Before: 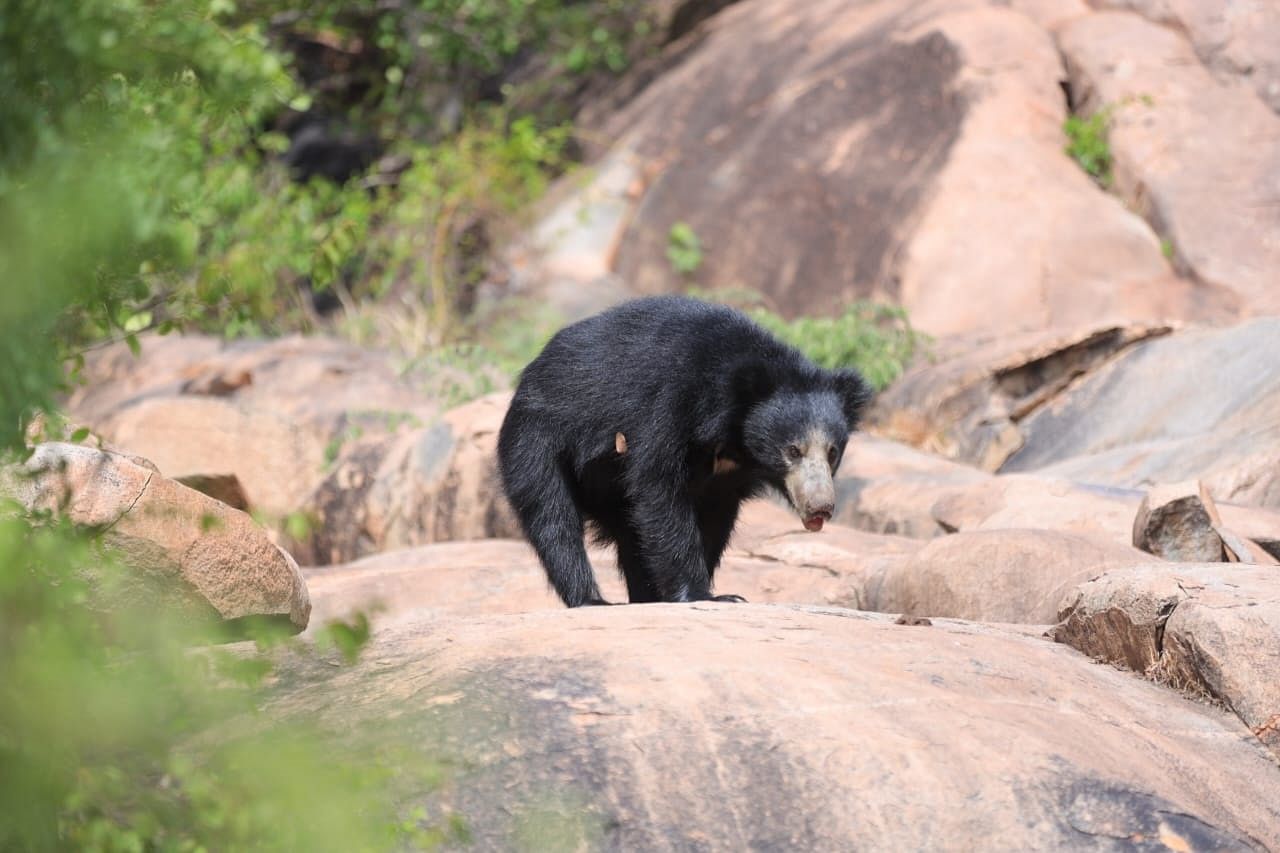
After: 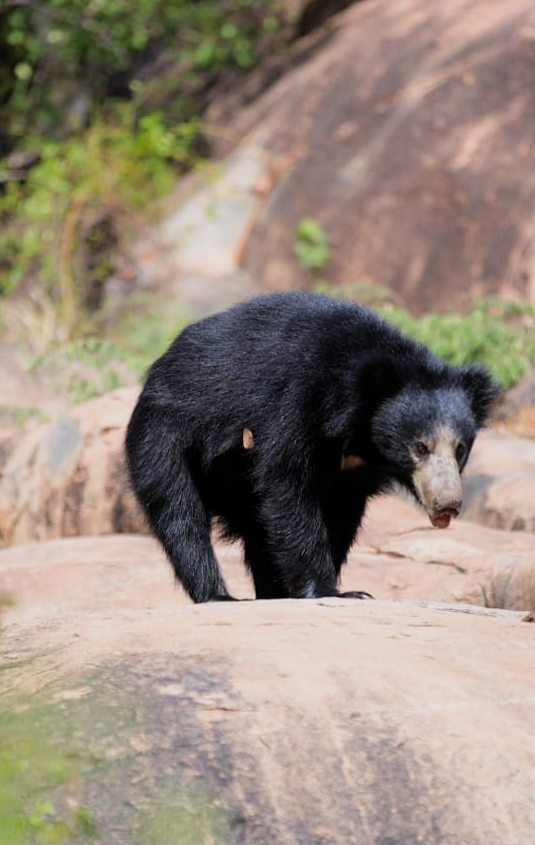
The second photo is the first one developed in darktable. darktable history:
crop: left 28.583%, right 29.231%
rotate and perspective: rotation 0.192°, lens shift (horizontal) -0.015, crop left 0.005, crop right 0.996, crop top 0.006, crop bottom 0.99
color balance rgb: perceptual saturation grading › global saturation 10%, global vibrance 10%
filmic rgb: middle gray luminance 21.73%, black relative exposure -14 EV, white relative exposure 2.96 EV, threshold 6 EV, target black luminance 0%, hardness 8.81, latitude 59.69%, contrast 1.208, highlights saturation mix 5%, shadows ↔ highlights balance 41.6%, add noise in highlights 0, color science v3 (2019), use custom middle-gray values true, iterations of high-quality reconstruction 0, contrast in highlights soft, enable highlight reconstruction true
velvia: strength 15%
